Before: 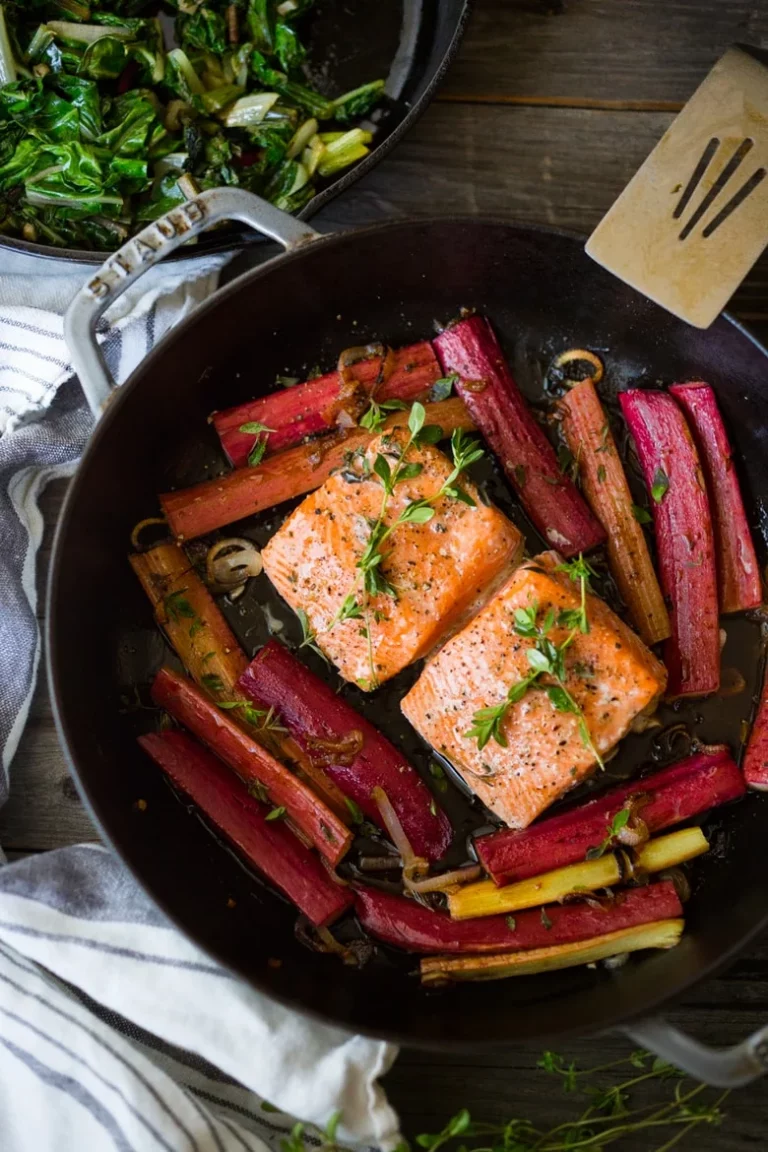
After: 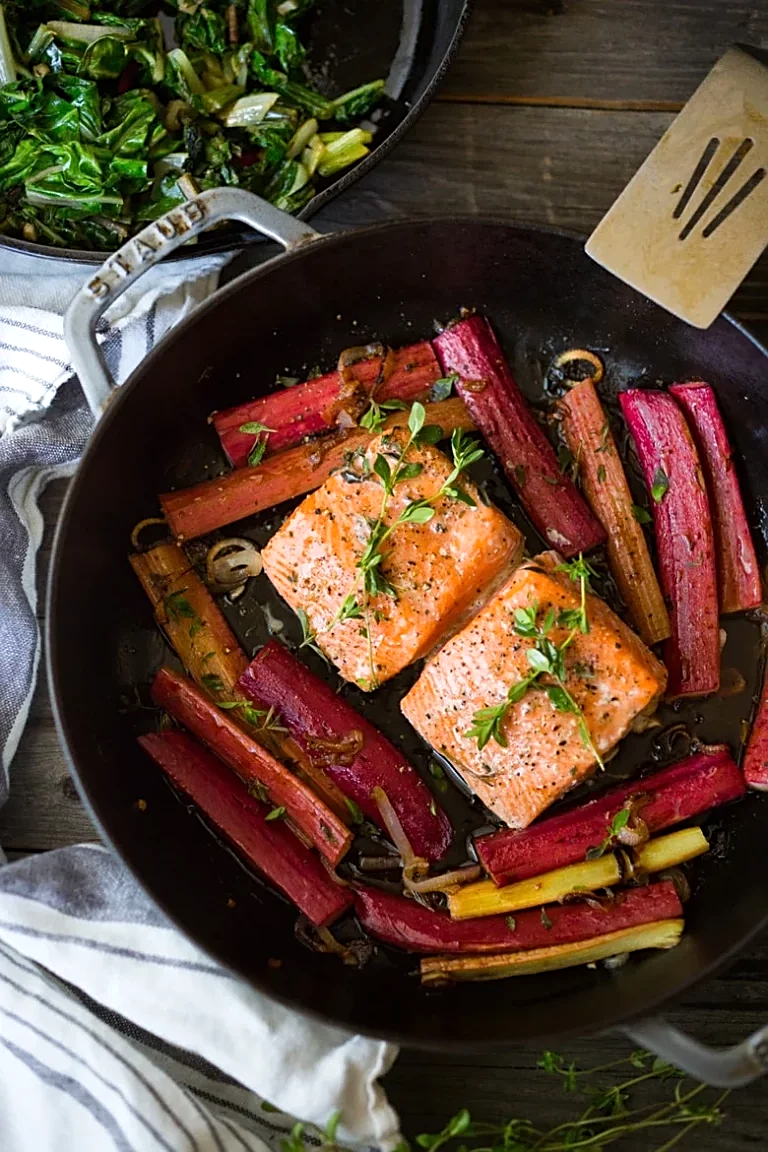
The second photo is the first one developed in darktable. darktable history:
exposure: exposure 0.128 EV, compensate highlight preservation false
sharpen: on, module defaults
